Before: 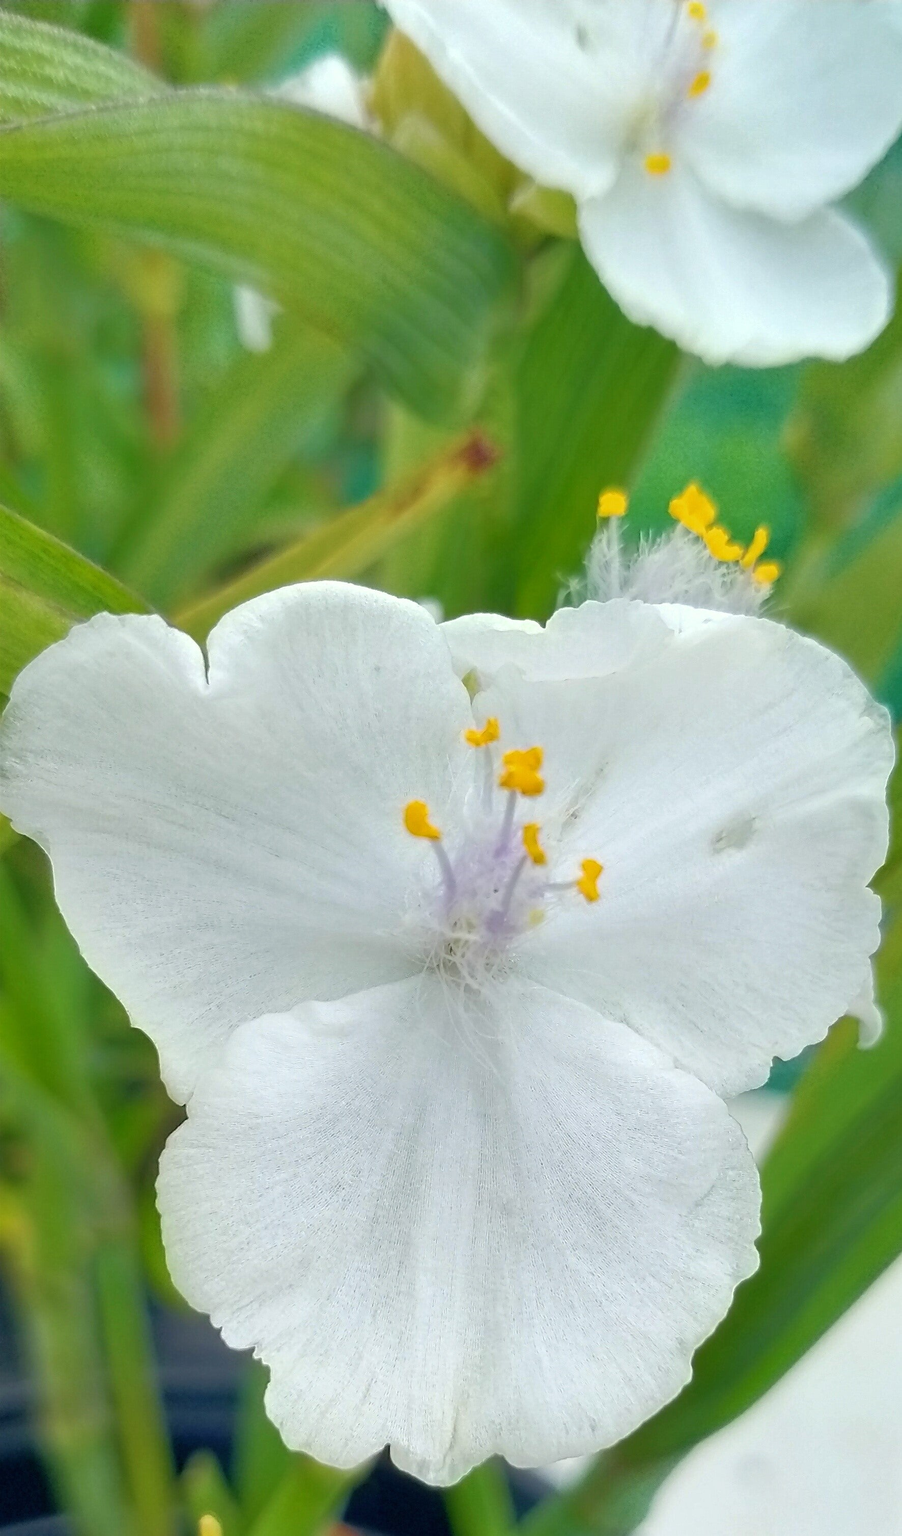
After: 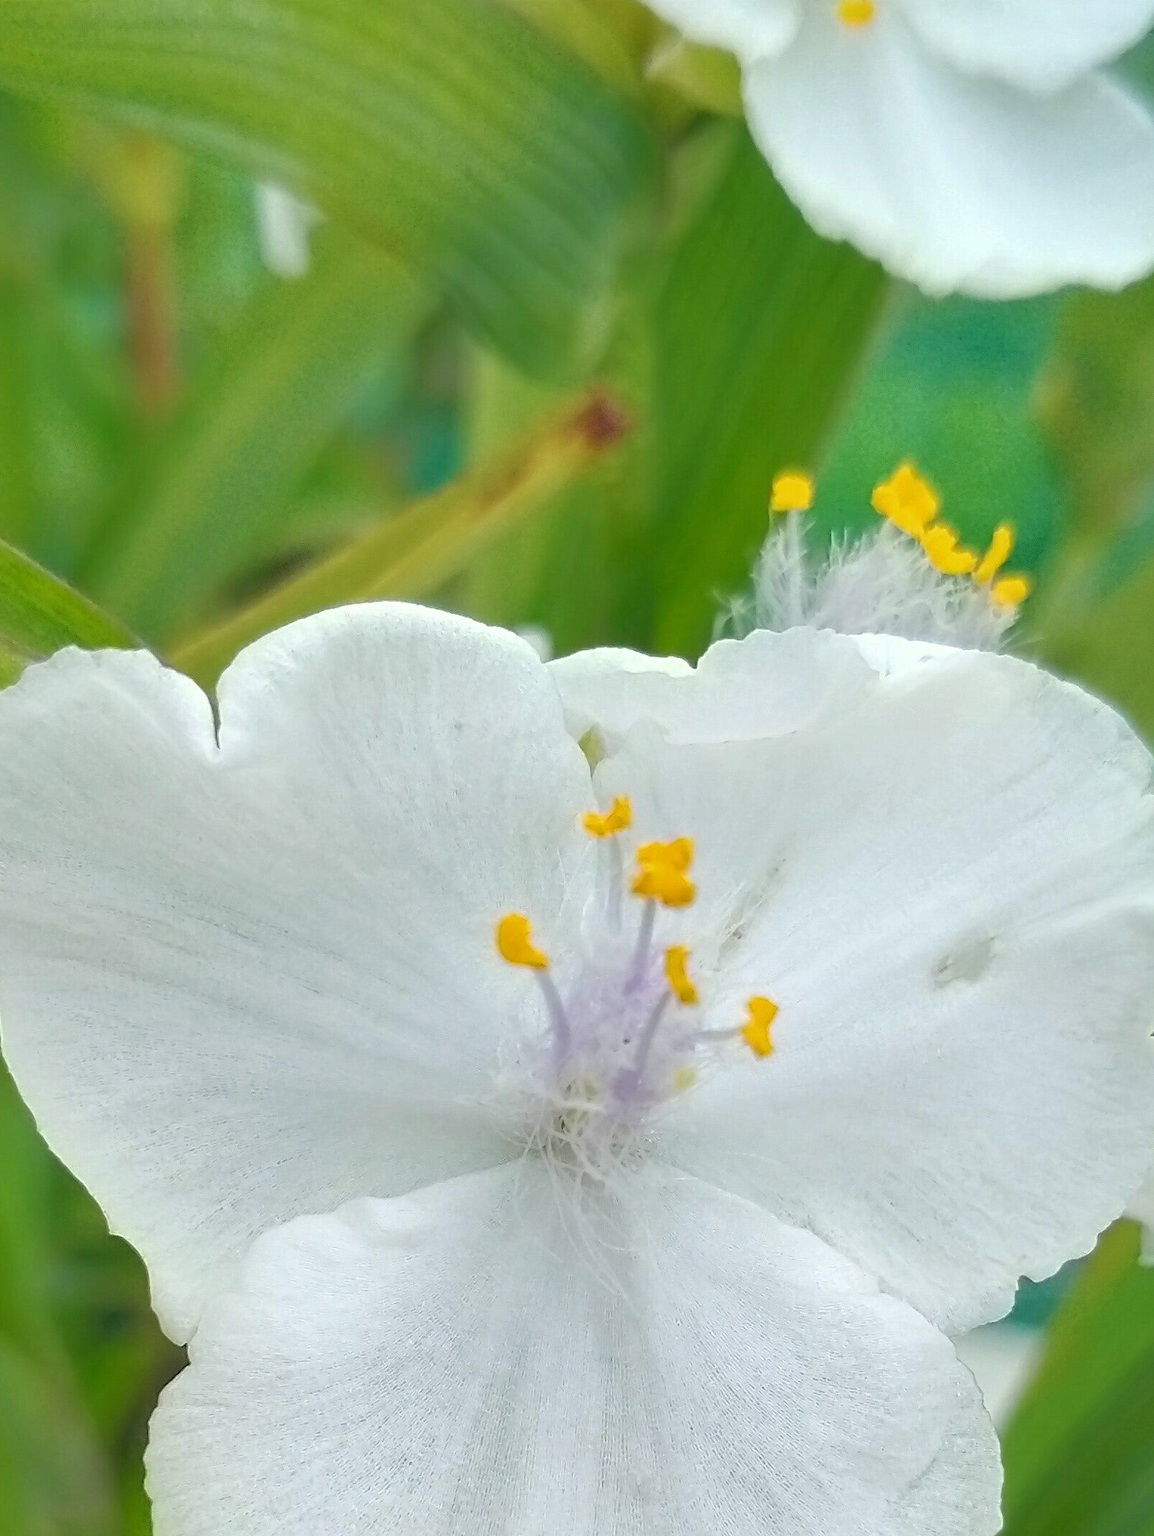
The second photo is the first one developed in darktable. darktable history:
crop: left 6.019%, top 10.204%, right 3.66%, bottom 19.268%
